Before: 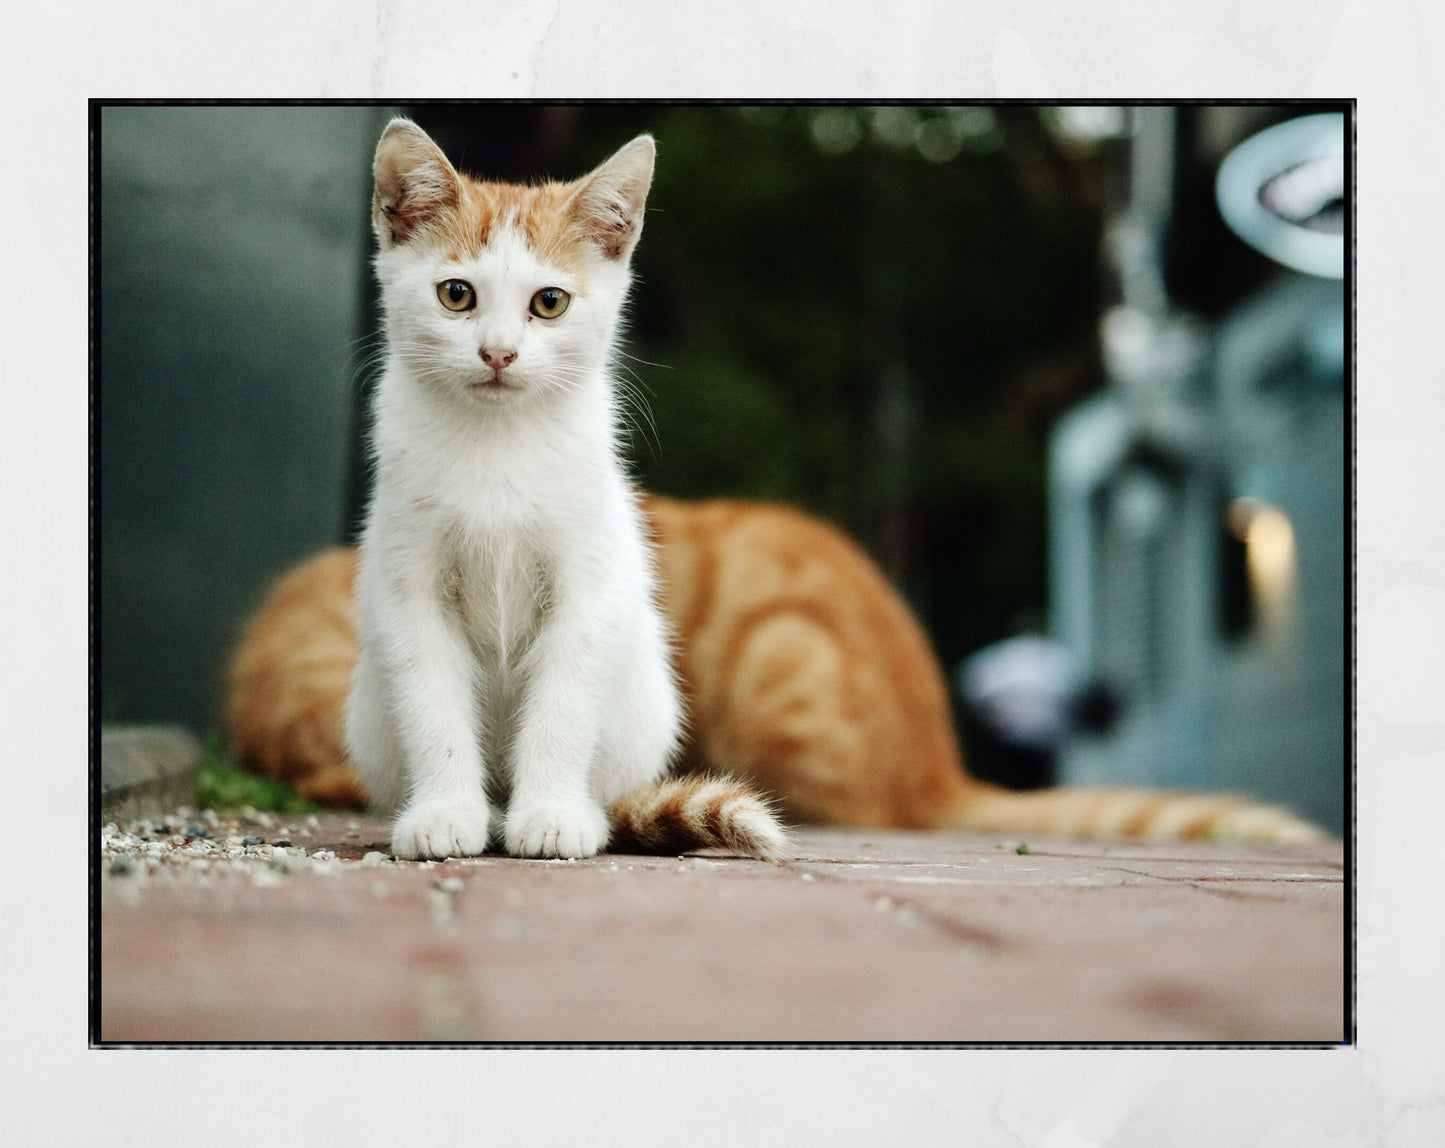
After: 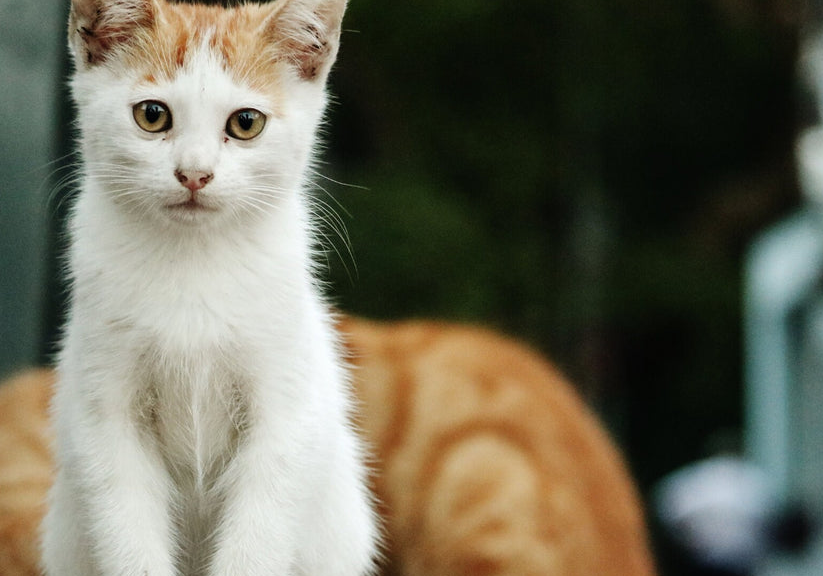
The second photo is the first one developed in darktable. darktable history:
crop: left 21.09%, top 15.67%, right 21.89%, bottom 34.085%
